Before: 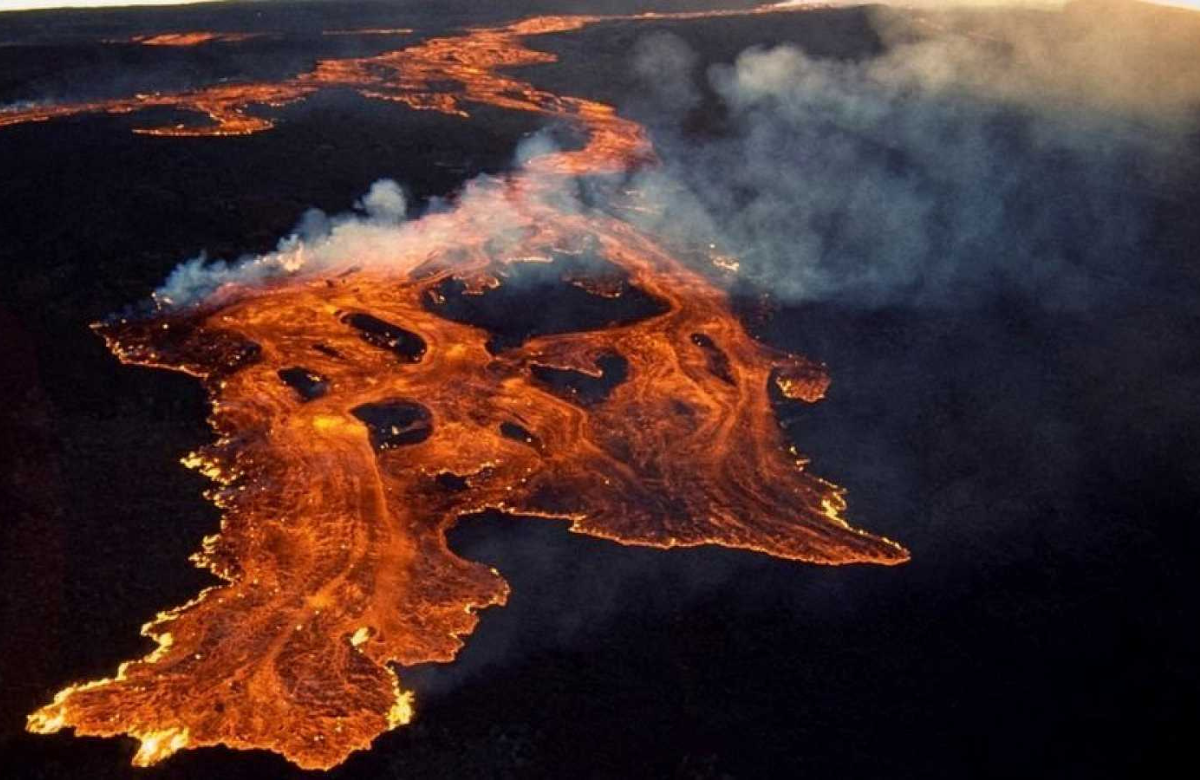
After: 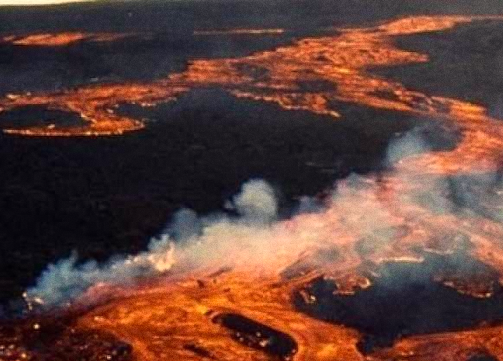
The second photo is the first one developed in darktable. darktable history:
crop and rotate: left 10.817%, top 0.062%, right 47.194%, bottom 53.626%
grain: coarseness 0.09 ISO
white balance: red 1.045, blue 0.932
